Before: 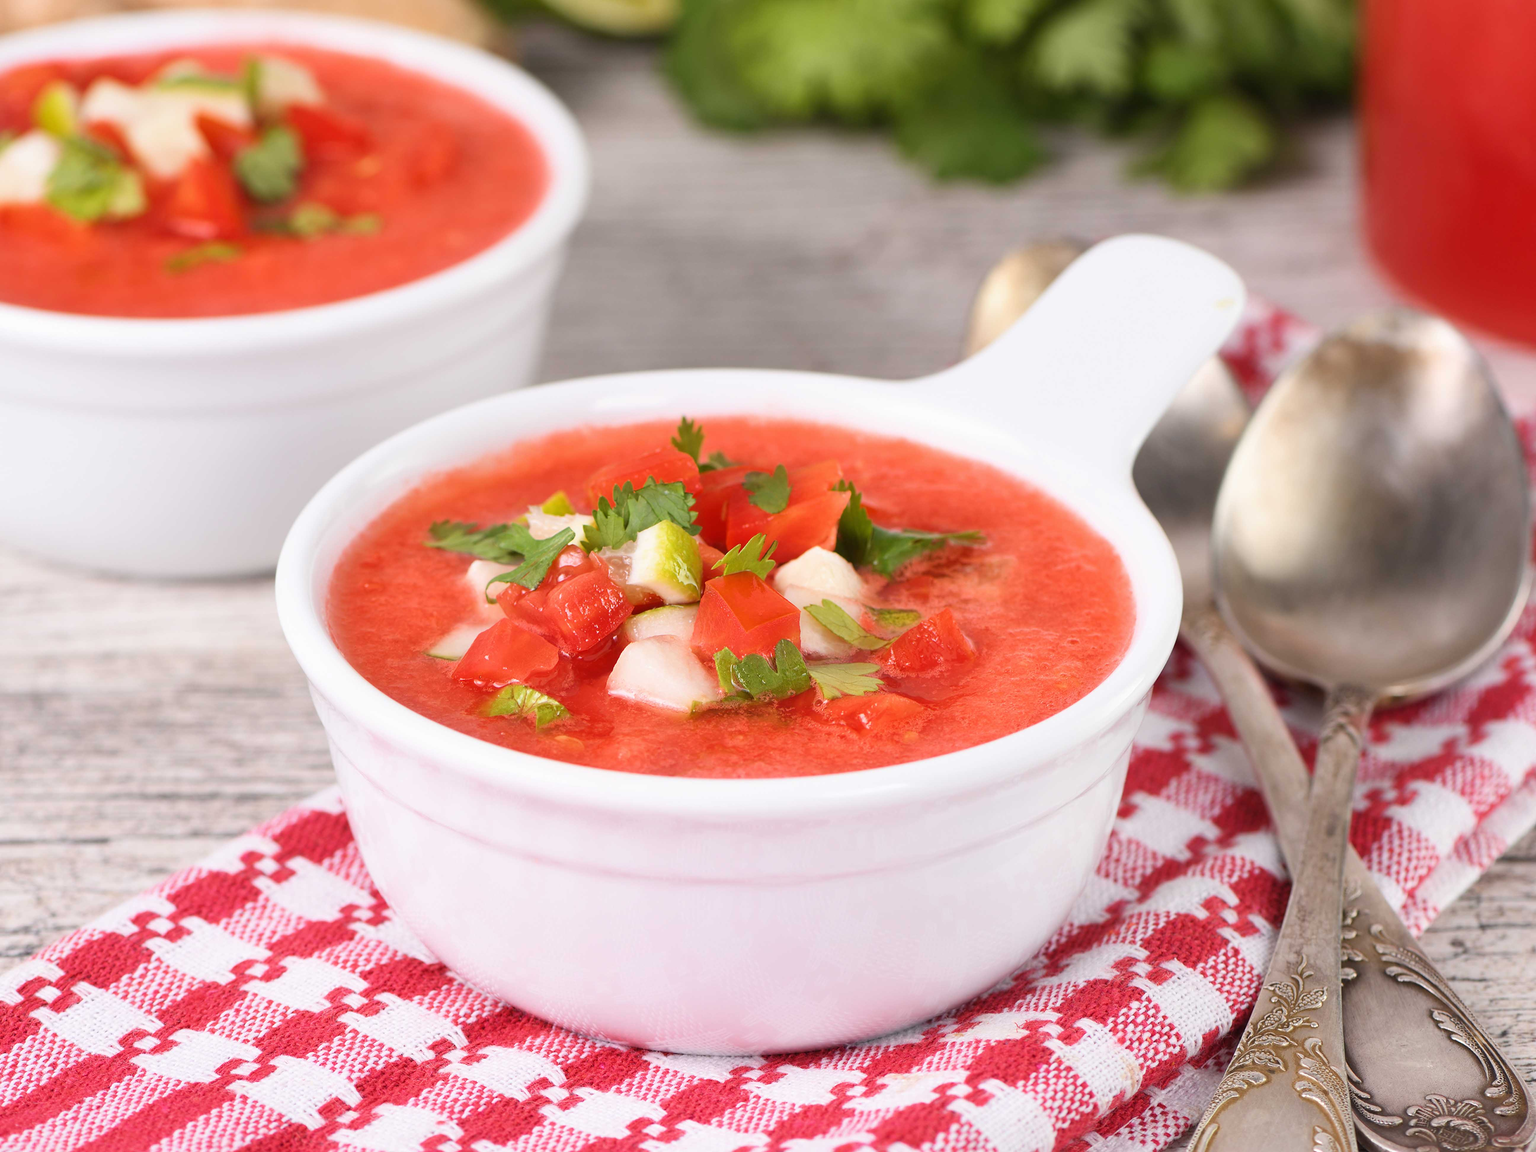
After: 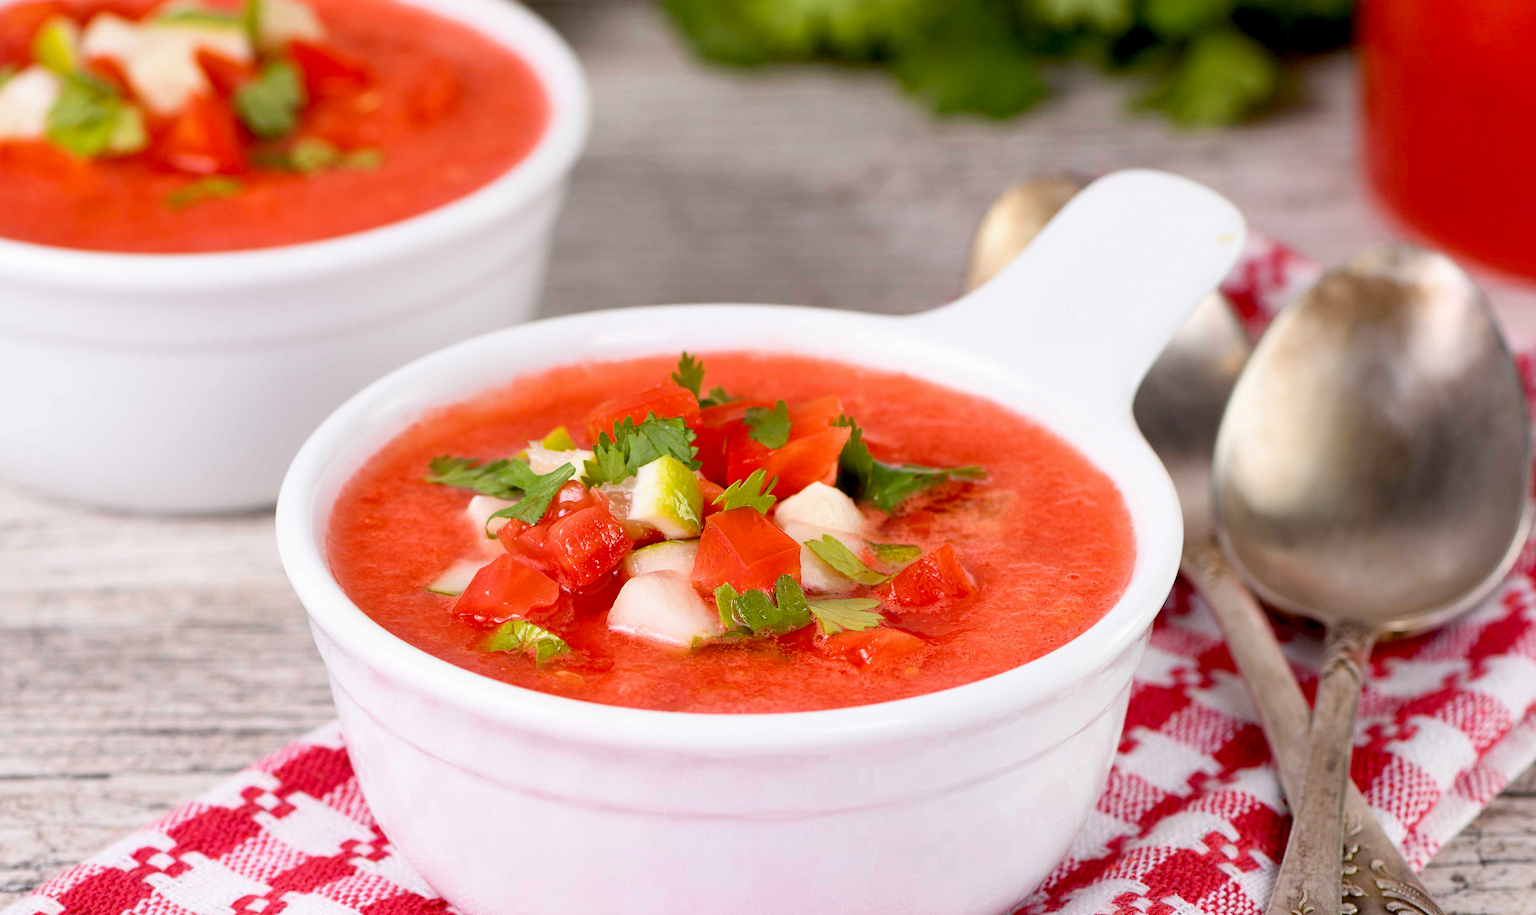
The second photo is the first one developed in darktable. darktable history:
exposure: black level correction 0.017, exposure -0.007 EV, compensate highlight preservation false
haze removal: compatibility mode true, adaptive false
crop and rotate: top 5.67%, bottom 14.863%
